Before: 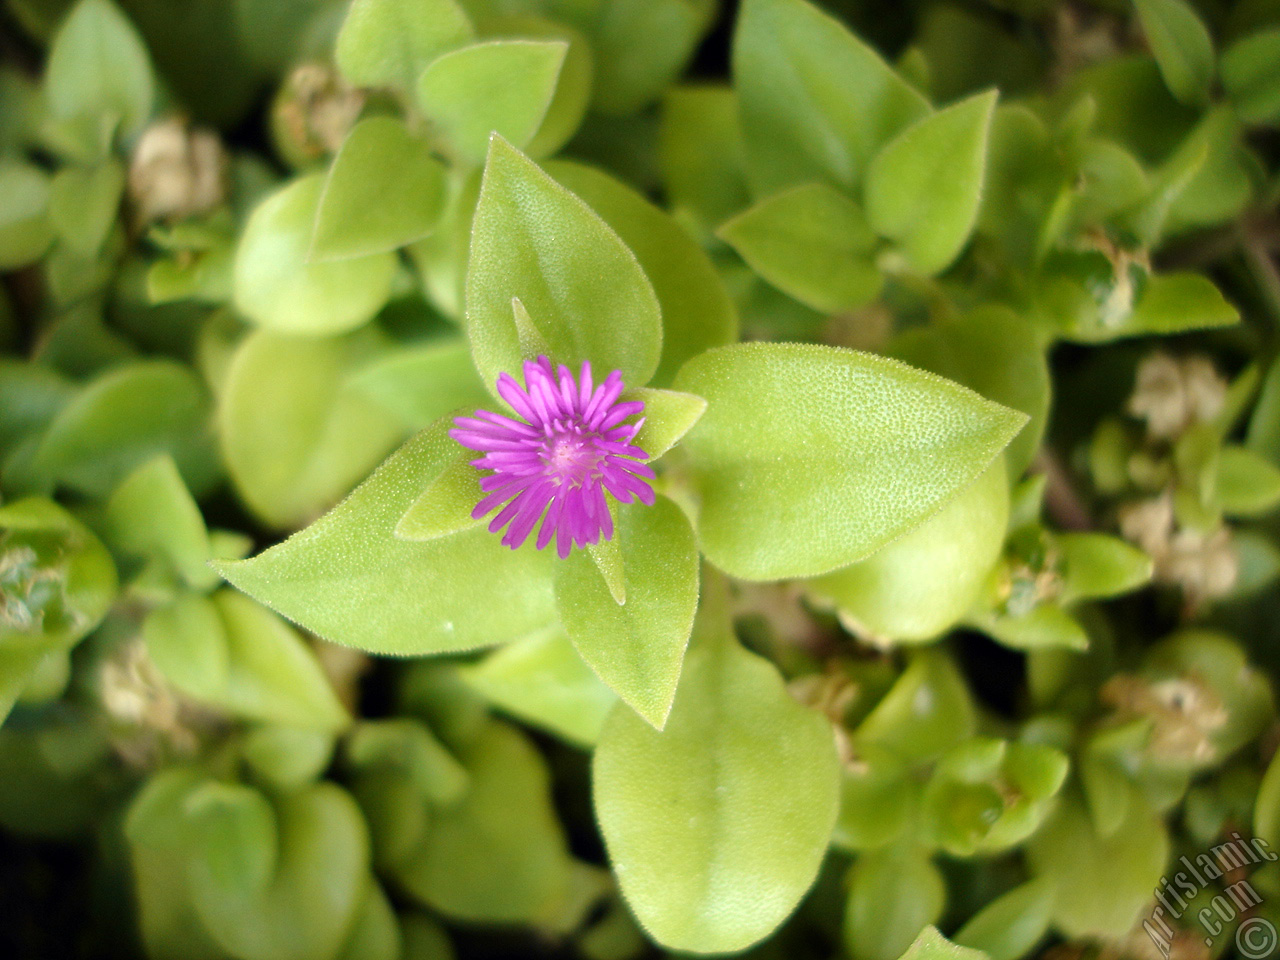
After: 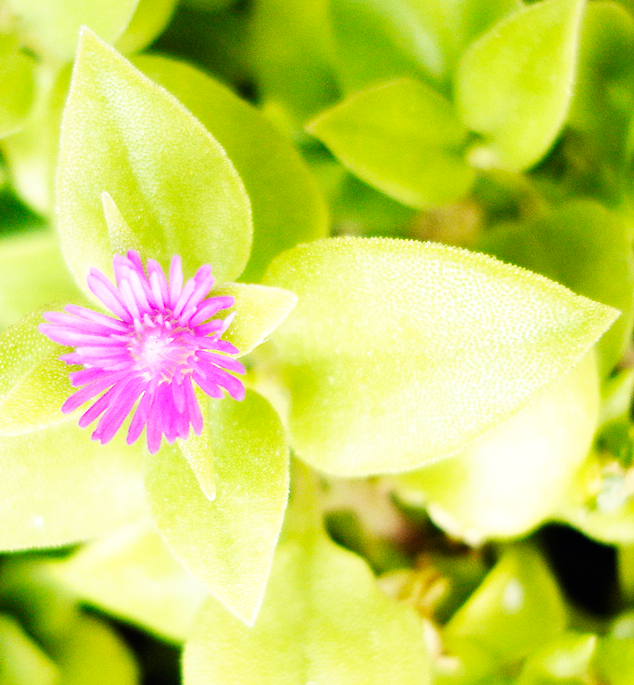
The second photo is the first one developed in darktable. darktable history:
base curve: curves: ch0 [(0, 0) (0.007, 0.004) (0.027, 0.03) (0.046, 0.07) (0.207, 0.54) (0.442, 0.872) (0.673, 0.972) (1, 1)], preserve colors none
crop: left 32.075%, top 10.976%, right 18.355%, bottom 17.596%
